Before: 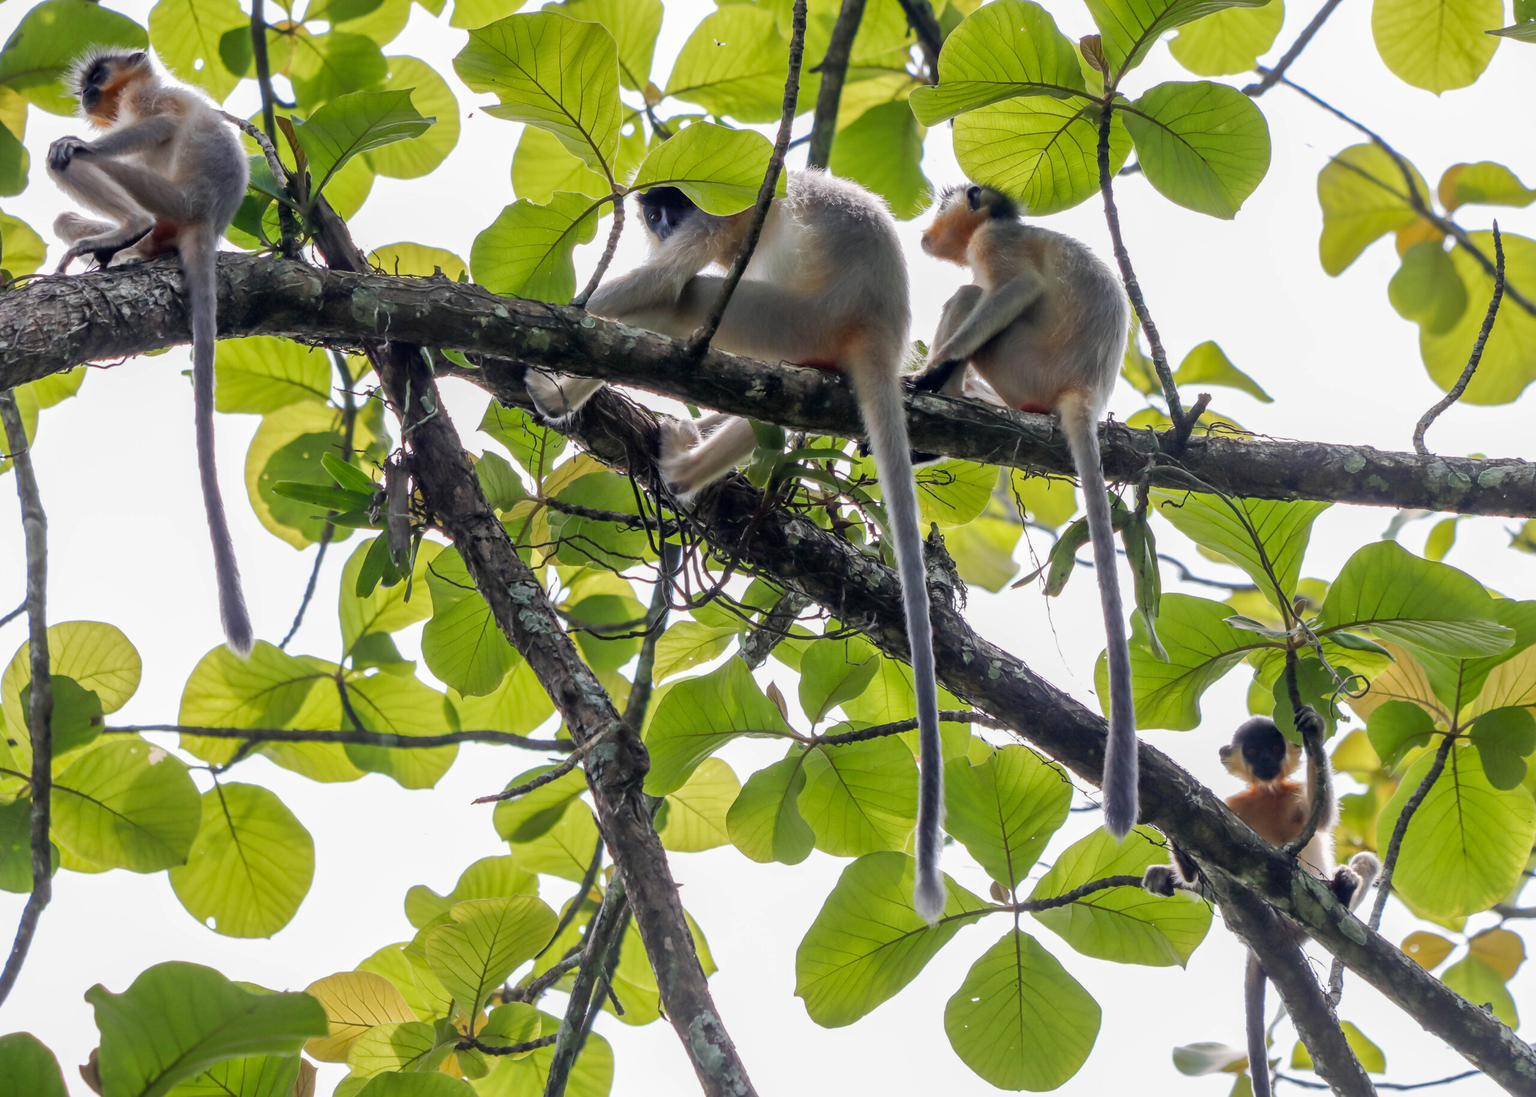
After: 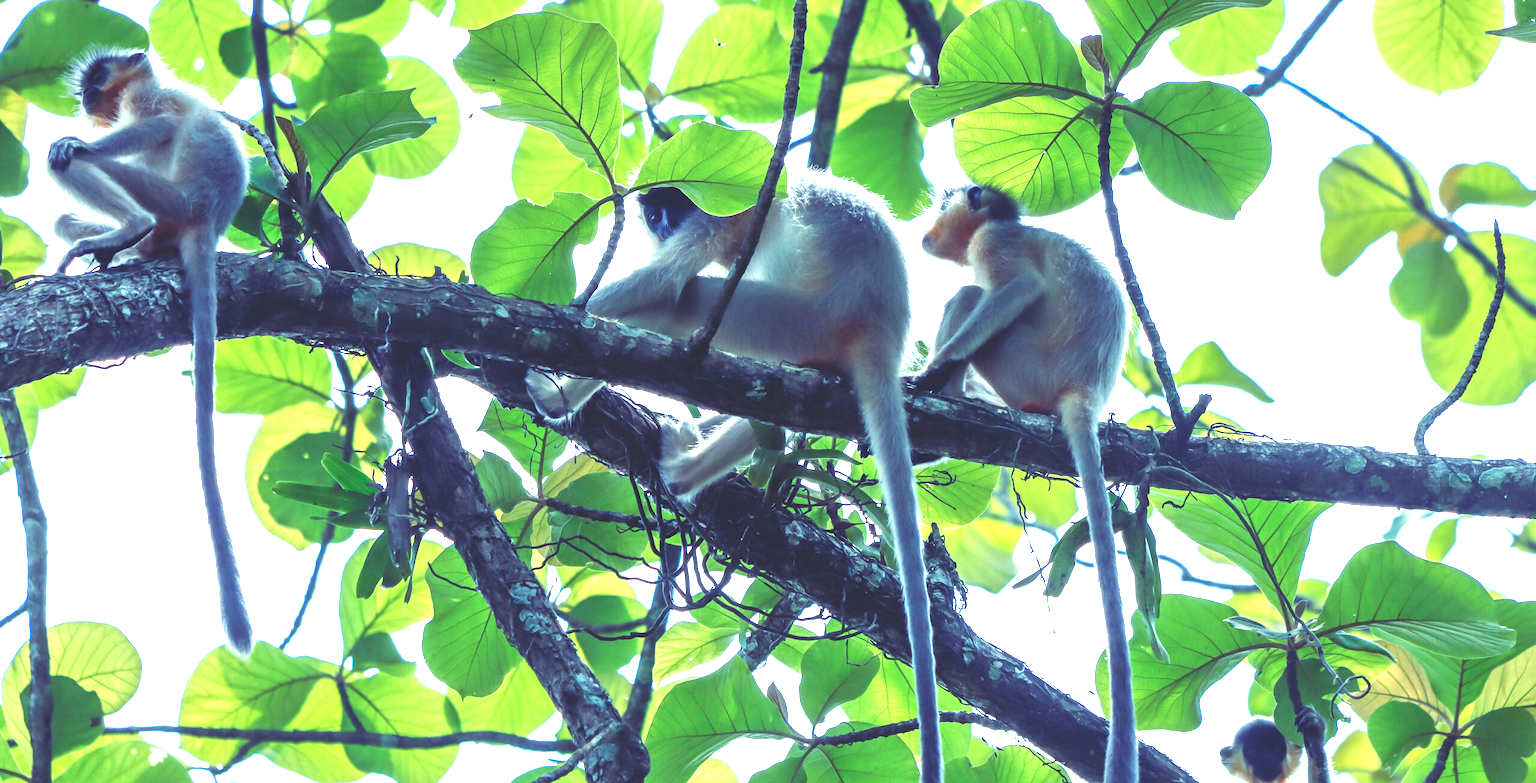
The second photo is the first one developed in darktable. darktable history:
rgb curve: curves: ch0 [(0, 0.186) (0.314, 0.284) (0.576, 0.466) (0.805, 0.691) (0.936, 0.886)]; ch1 [(0, 0.186) (0.314, 0.284) (0.581, 0.534) (0.771, 0.746) (0.936, 0.958)]; ch2 [(0, 0.216) (0.275, 0.39) (1, 1)], mode RGB, independent channels, compensate middle gray true, preserve colors none
crop: bottom 28.576%
exposure: black level correction 0, exposure 1.625 EV, compensate exposure bias true, compensate highlight preservation false
white balance: red 0.967, blue 1.049
